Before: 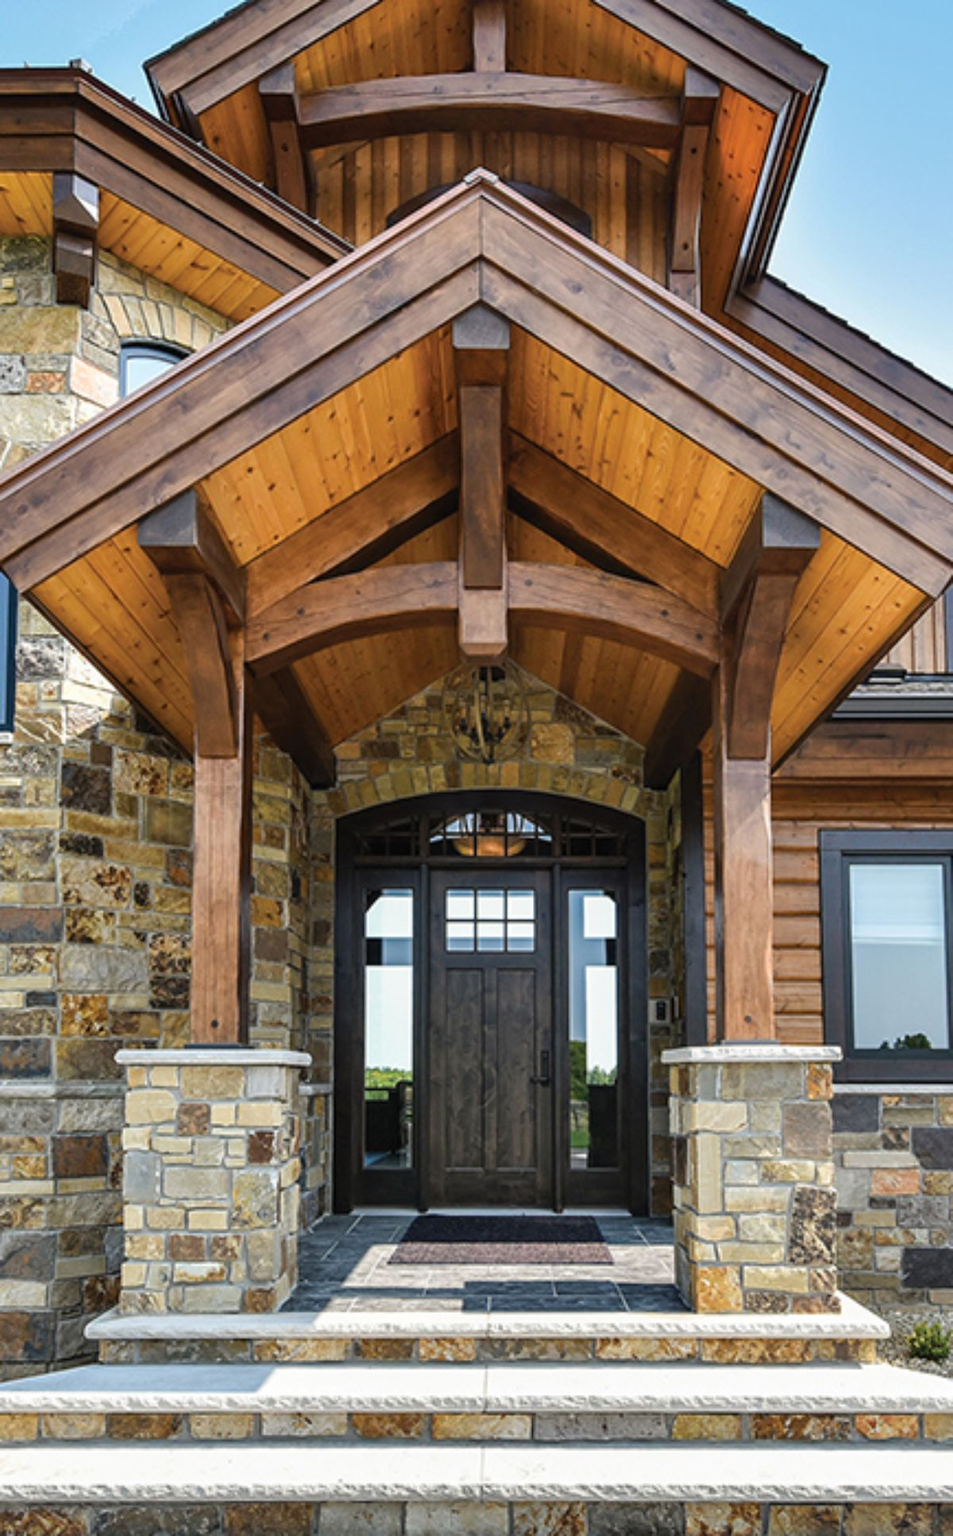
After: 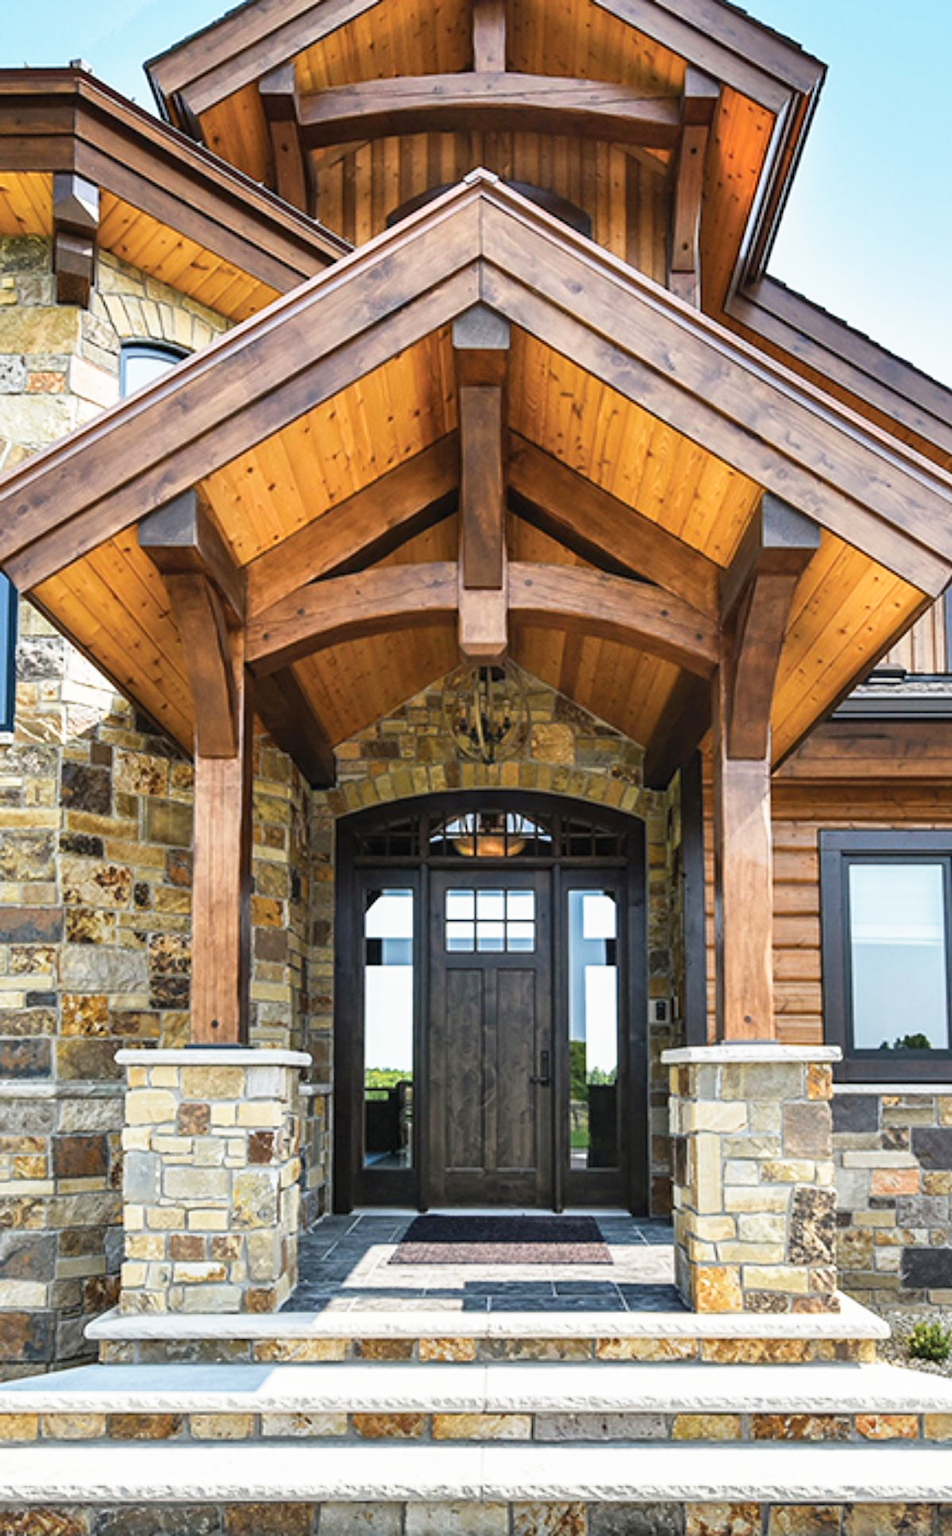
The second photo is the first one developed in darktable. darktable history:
exposure: exposure -0.012 EV, compensate highlight preservation false
base curve: curves: ch0 [(0, 0) (0.579, 0.807) (1, 1)], preserve colors none
